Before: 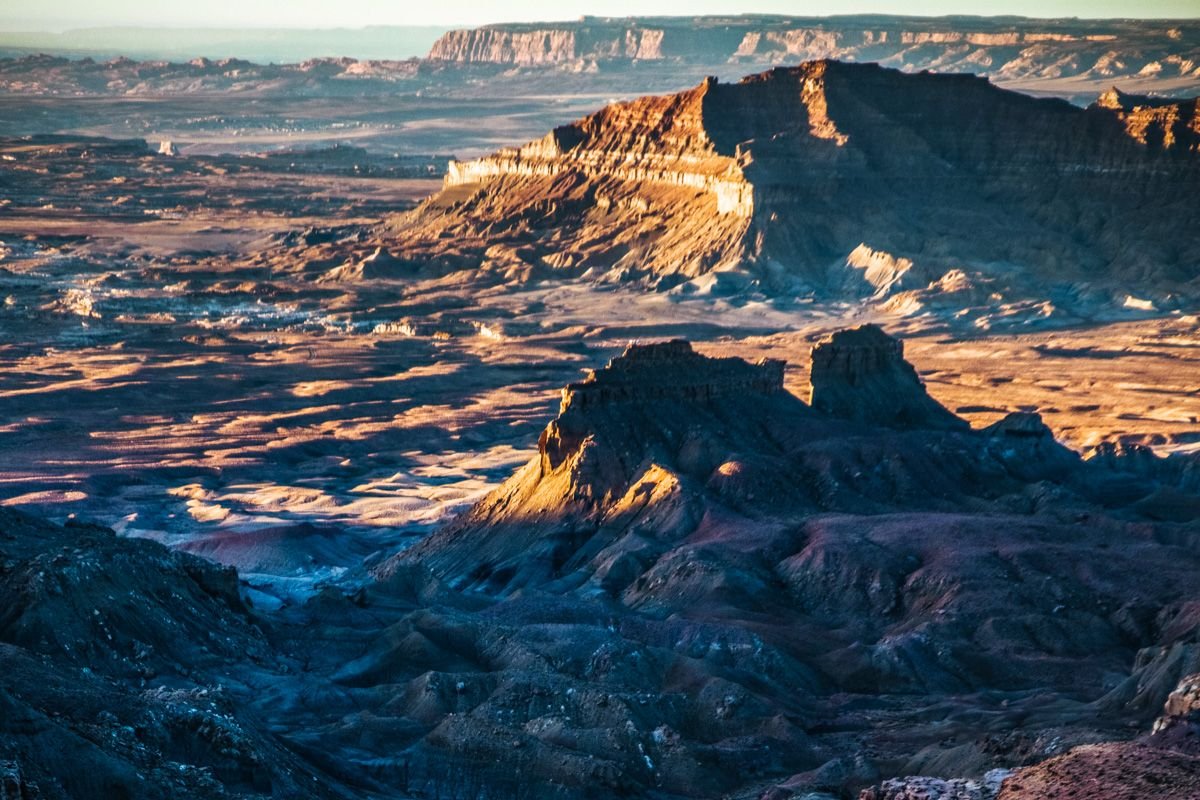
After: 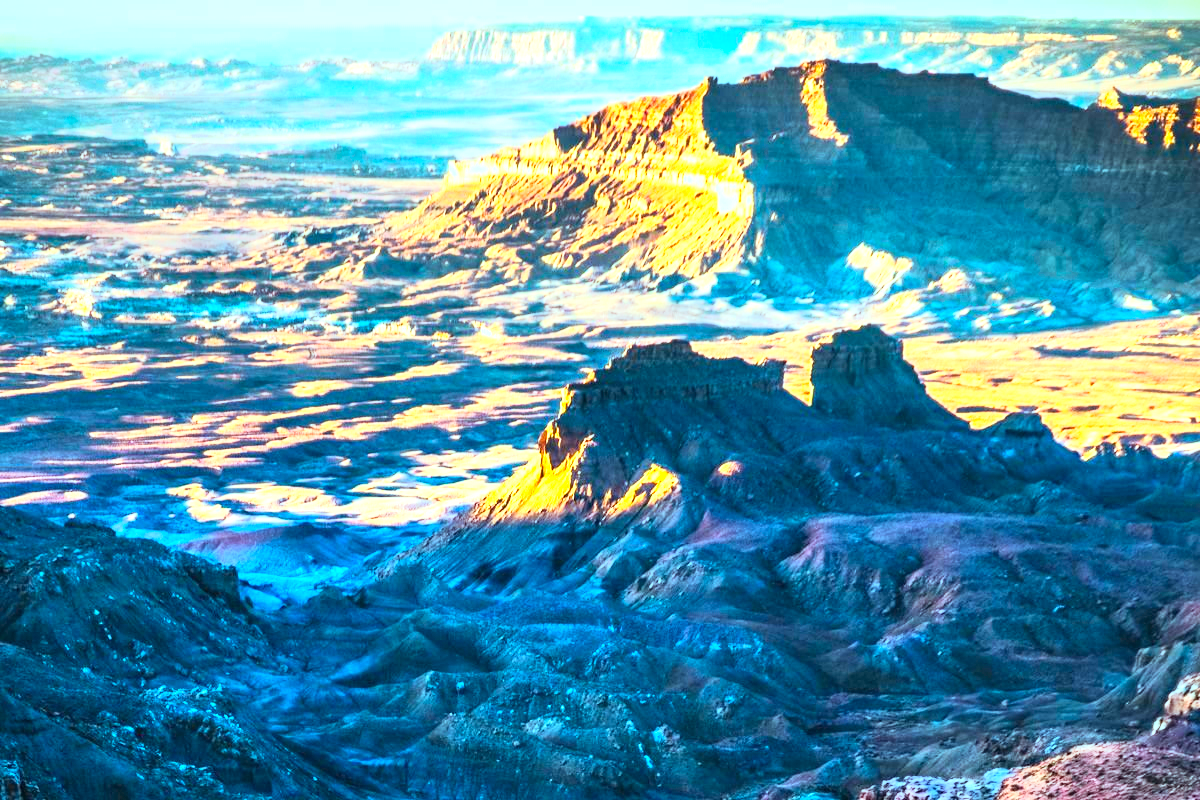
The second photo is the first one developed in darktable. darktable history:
exposure: black level correction 0, exposure 1.662 EV, compensate highlight preservation false
color balance rgb: highlights gain › chroma 4.128%, highlights gain › hue 202.2°, perceptual saturation grading › global saturation 30.007%, global vibrance 11.5%, contrast 4.967%
contrast brightness saturation: saturation -0.041
base curve: curves: ch0 [(0, 0) (0.088, 0.125) (0.176, 0.251) (0.354, 0.501) (0.613, 0.749) (1, 0.877)], preserve colors average RGB
